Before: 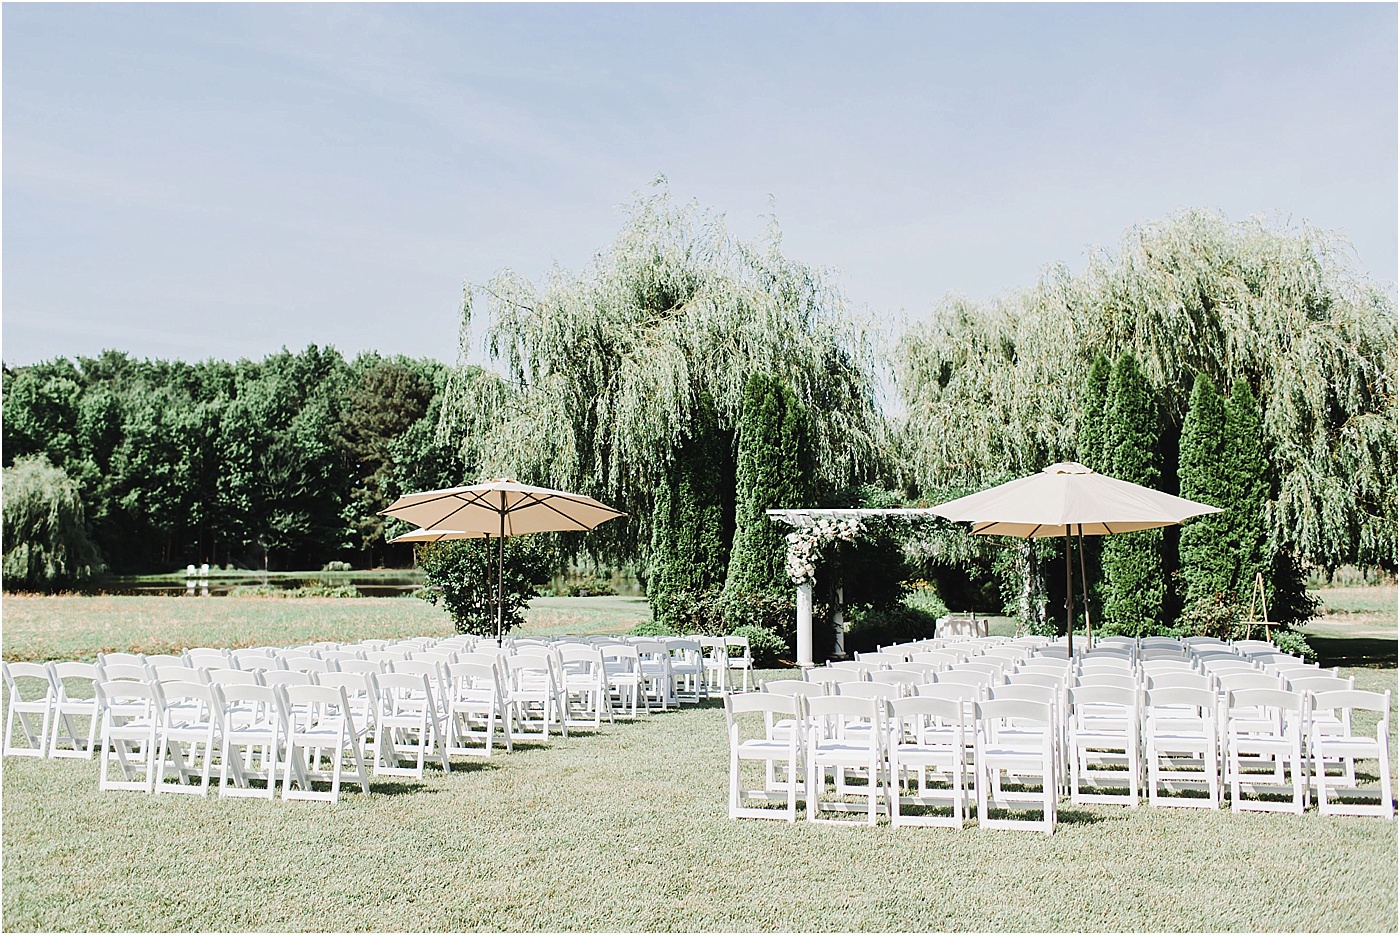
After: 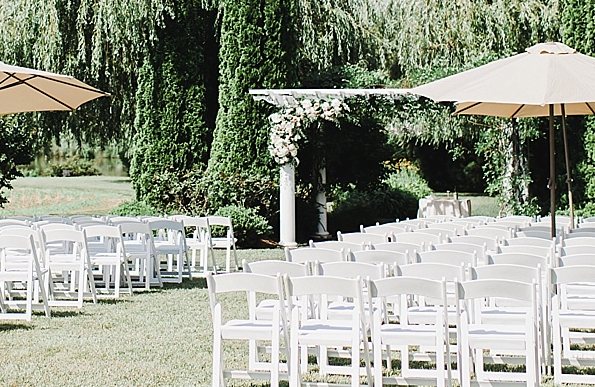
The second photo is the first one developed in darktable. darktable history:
crop: left 36.936%, top 44.978%, right 20.547%, bottom 13.606%
